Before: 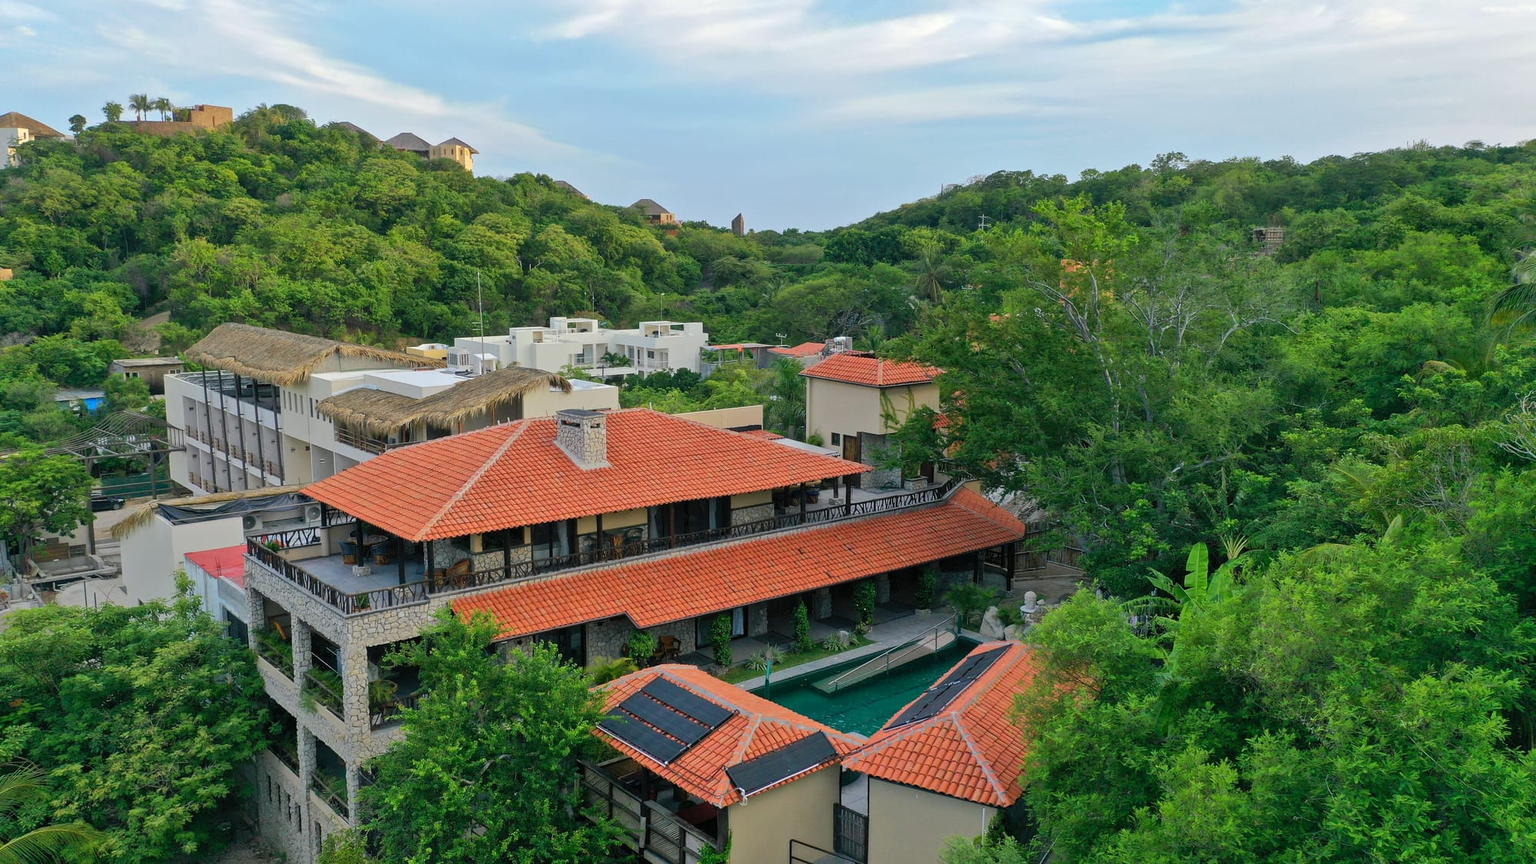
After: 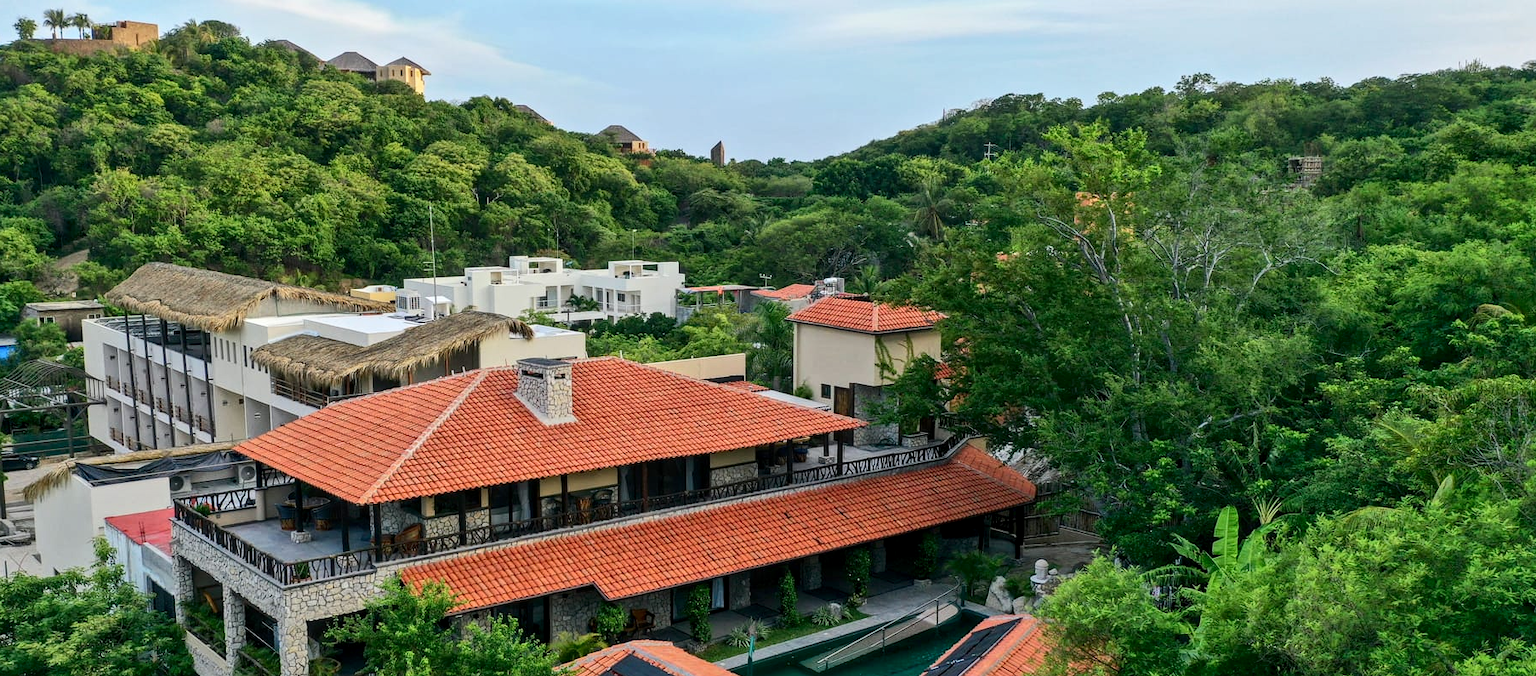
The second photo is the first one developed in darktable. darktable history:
crop: left 5.877%, top 9.978%, right 3.818%, bottom 19.246%
contrast brightness saturation: contrast 0.225
local contrast: on, module defaults
